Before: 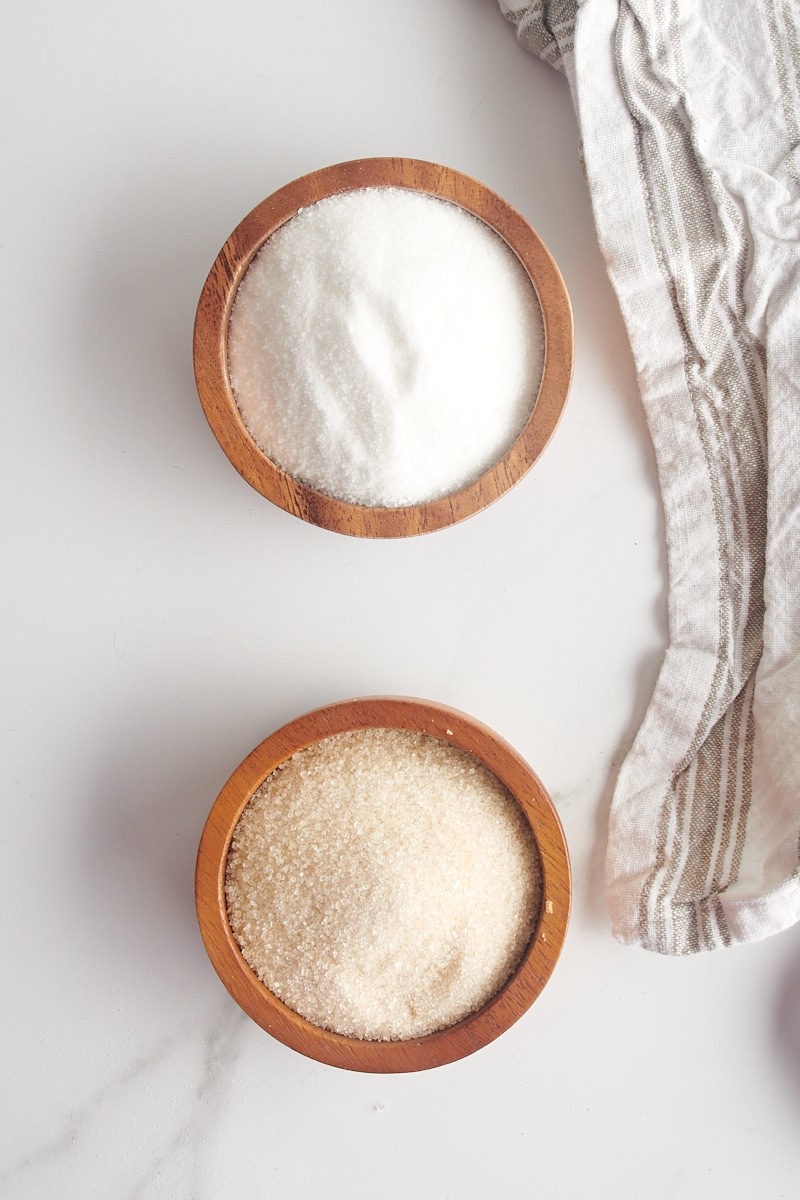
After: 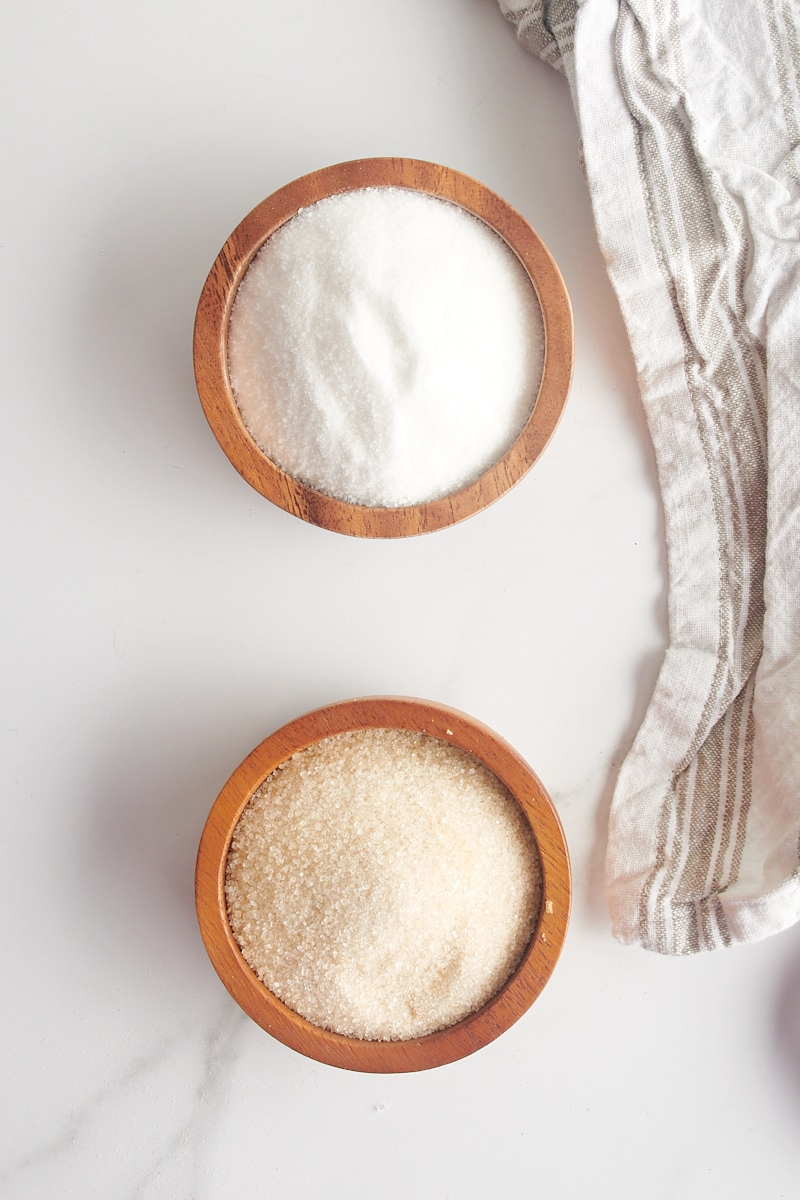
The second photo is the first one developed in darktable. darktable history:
levels: black 0.036%, levels [0, 0.478, 1]
